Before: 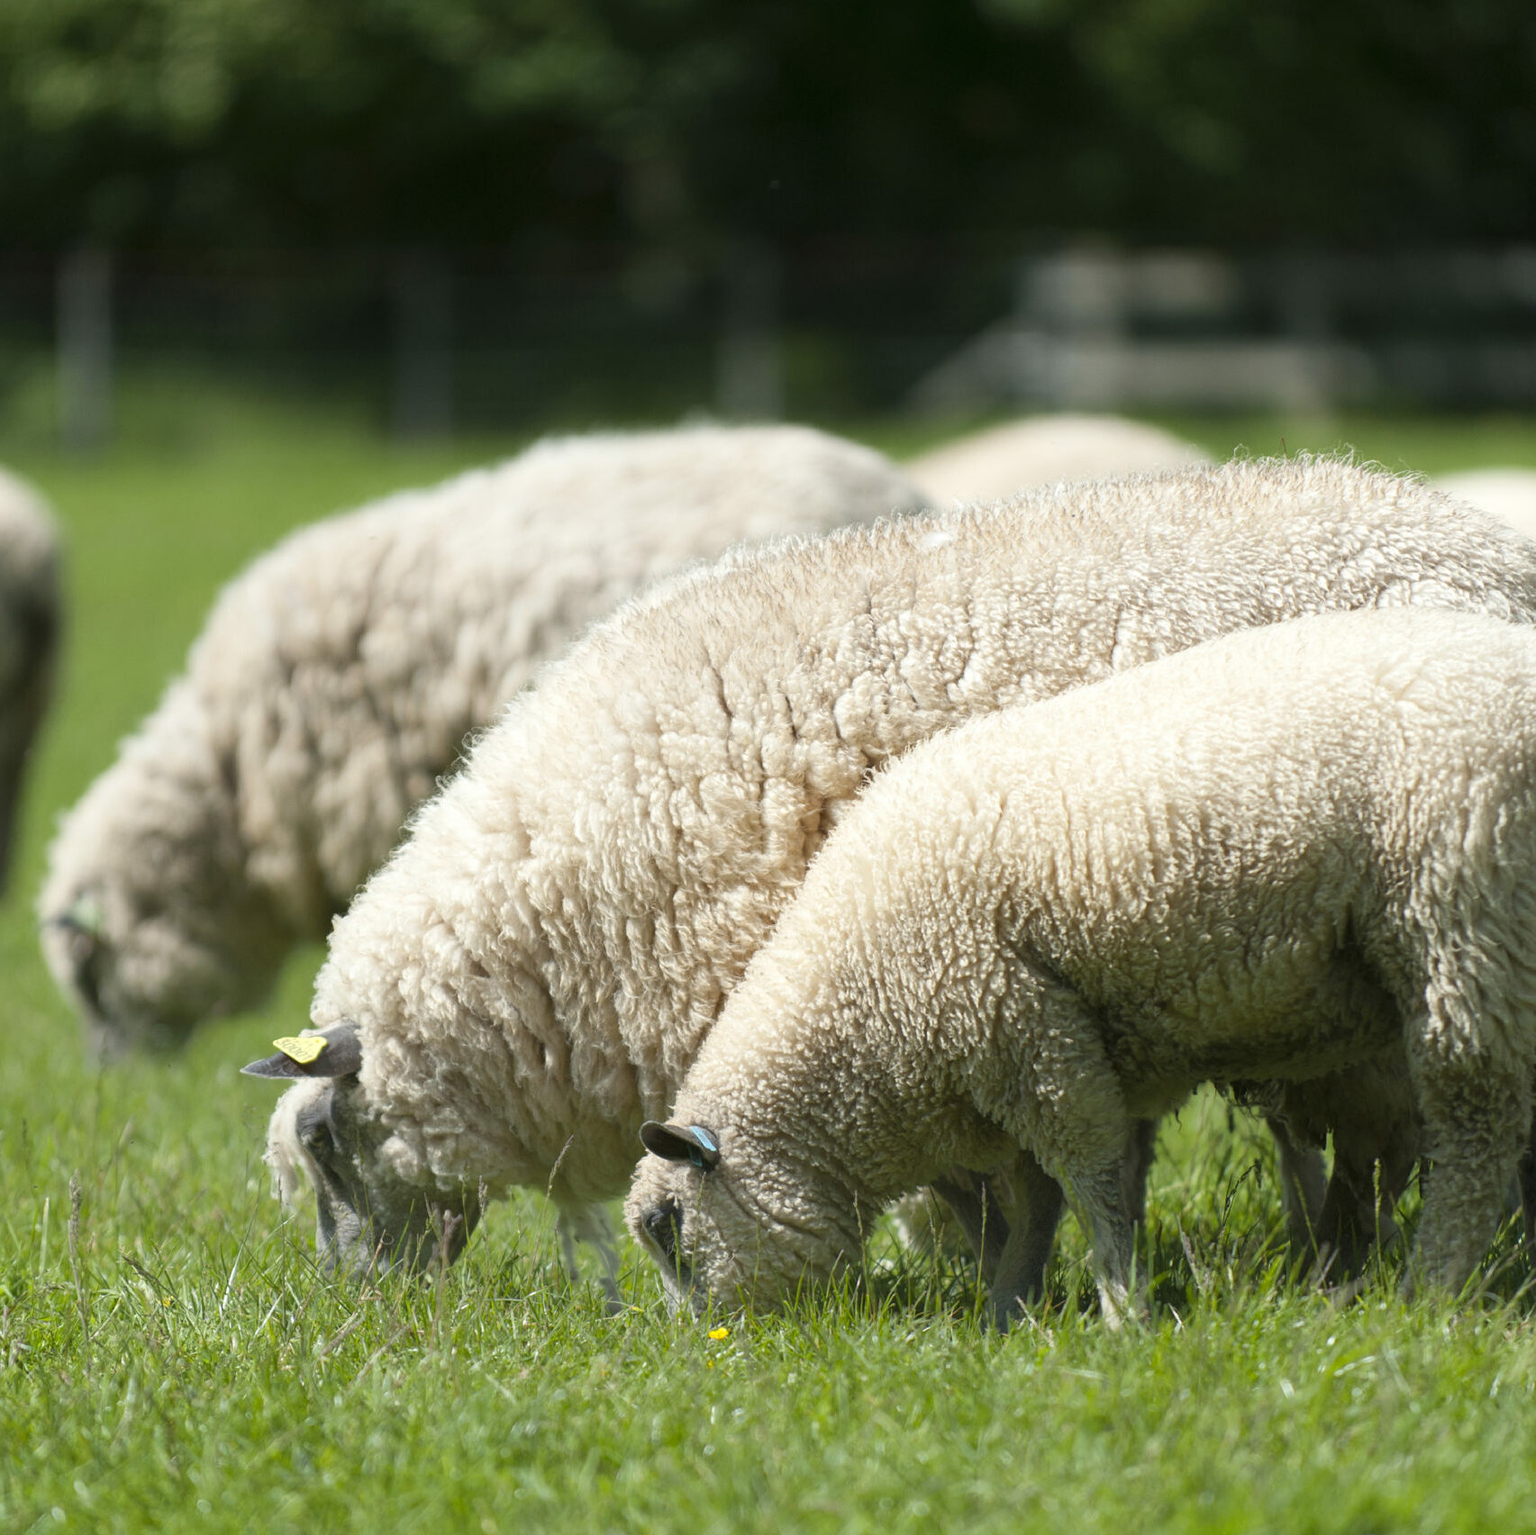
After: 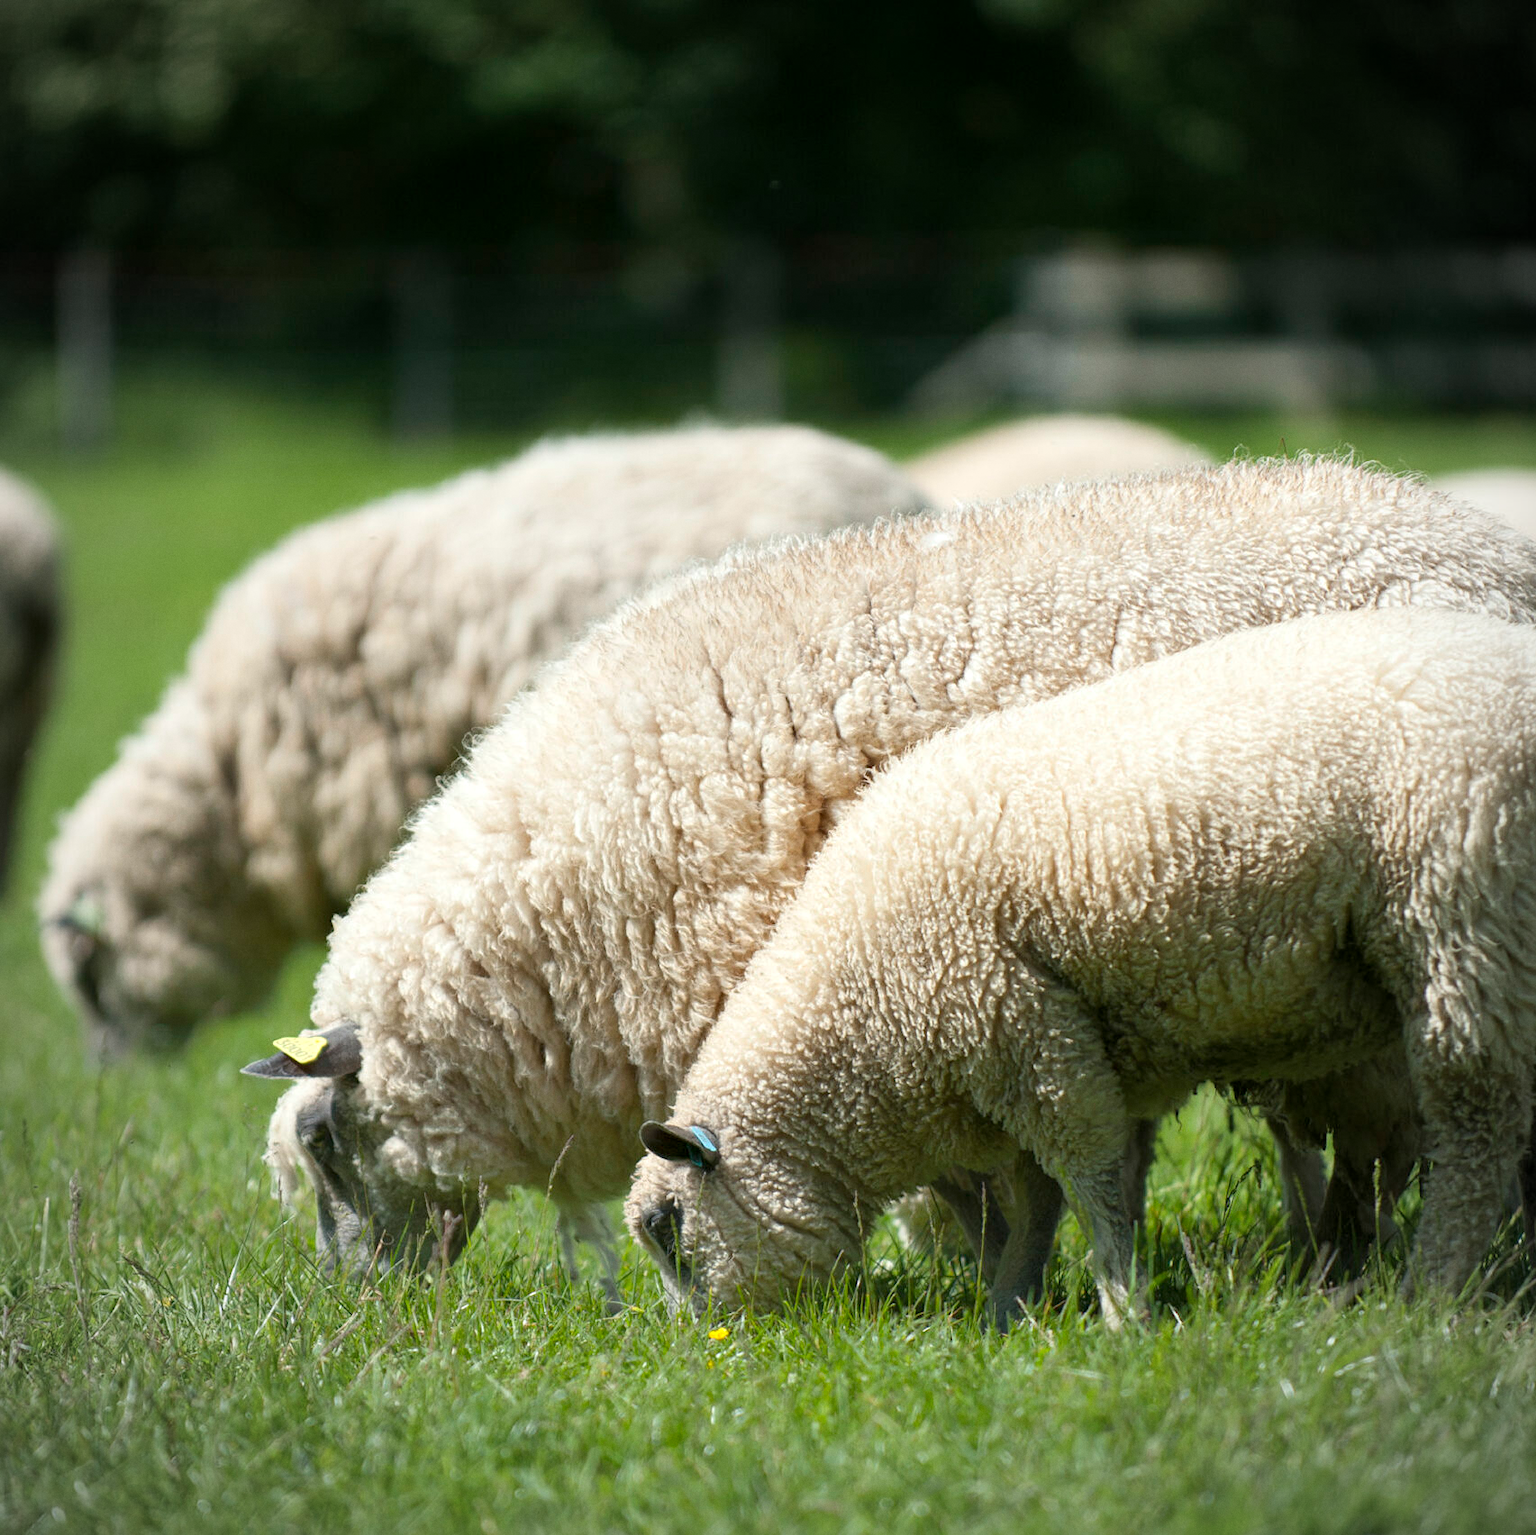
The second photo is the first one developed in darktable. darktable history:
contrast equalizer: octaves 7, y [[0.6 ×6], [0.55 ×6], [0 ×6], [0 ×6], [0 ×6]], mix 0.2
white balance: emerald 1
vignetting: fall-off radius 60.92%
grain: coarseness 0.09 ISO, strength 10%
tone equalizer: -8 EV 0.06 EV, smoothing diameter 25%, edges refinement/feathering 10, preserve details guided filter
